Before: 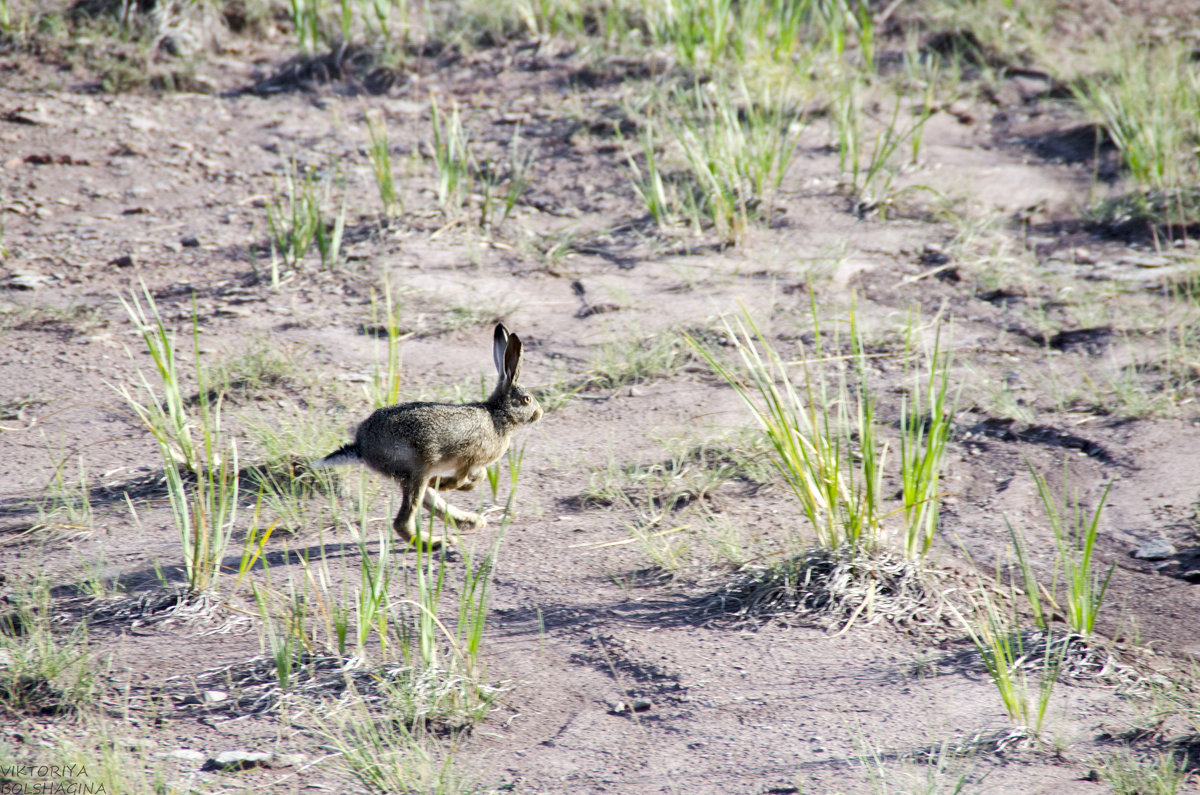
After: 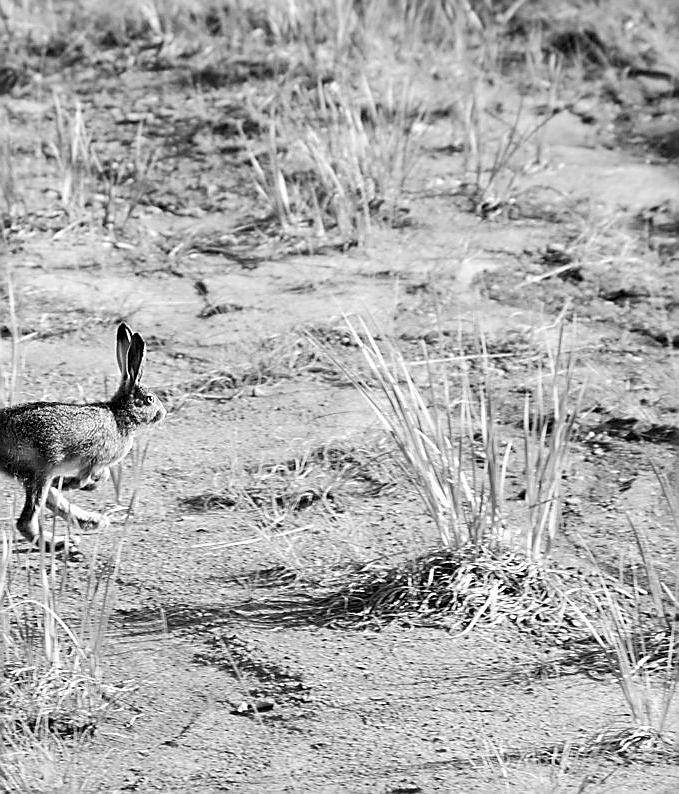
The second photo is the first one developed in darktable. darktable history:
crop: left 31.458%, top 0%, right 11.876%
monochrome: on, module defaults
sharpen: radius 1.4, amount 1.25, threshold 0.7
white balance: red 0.978, blue 0.999
